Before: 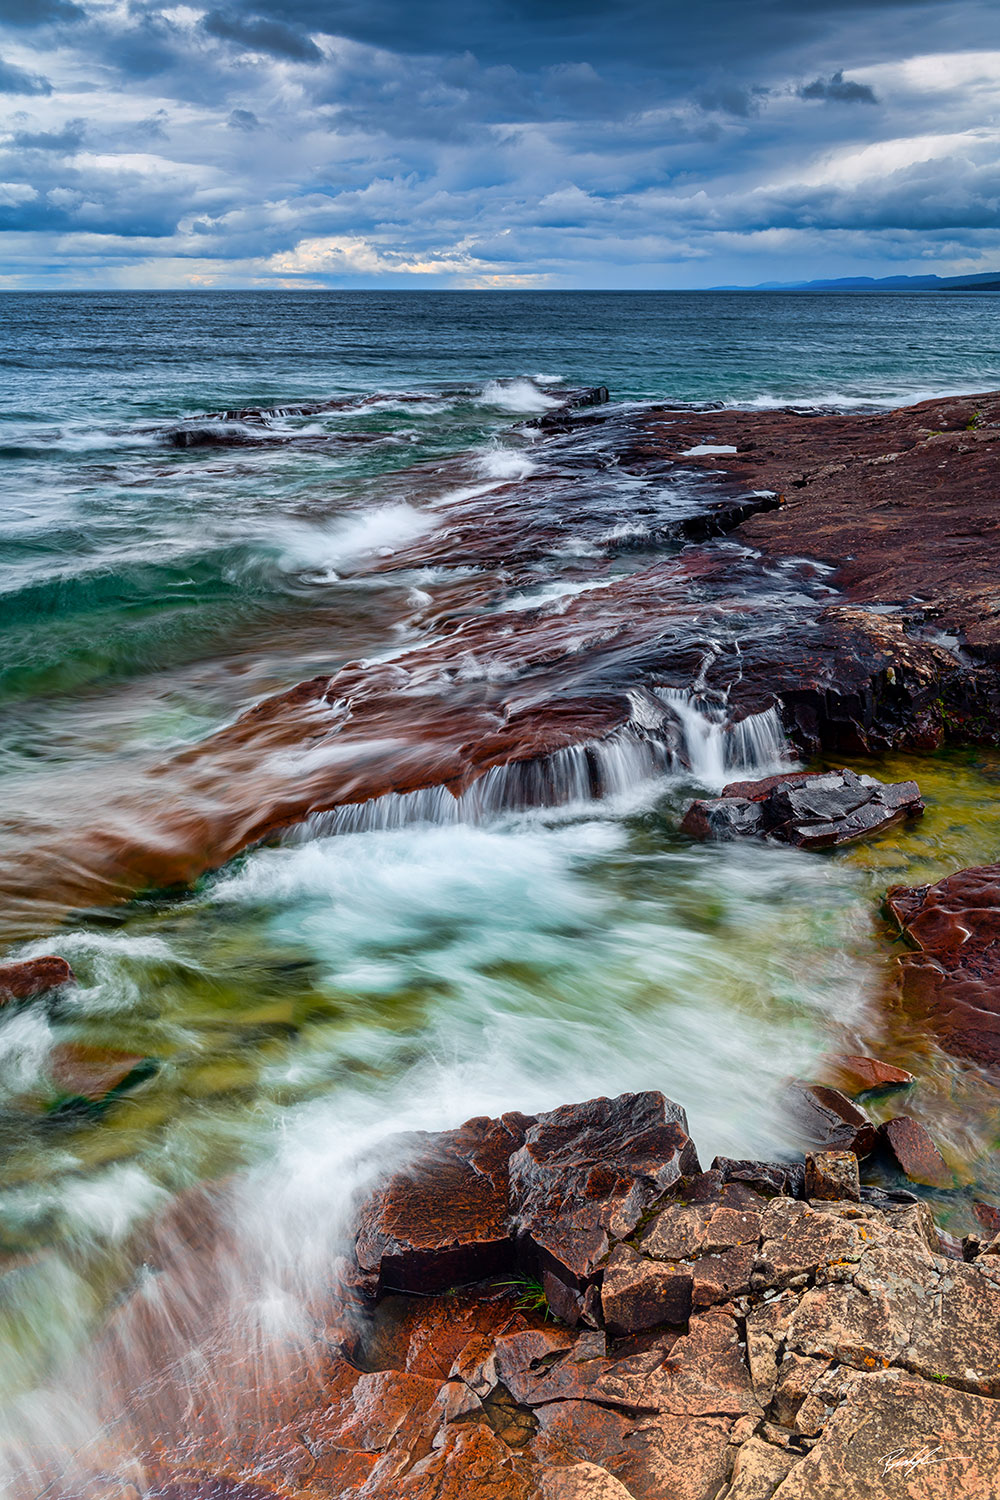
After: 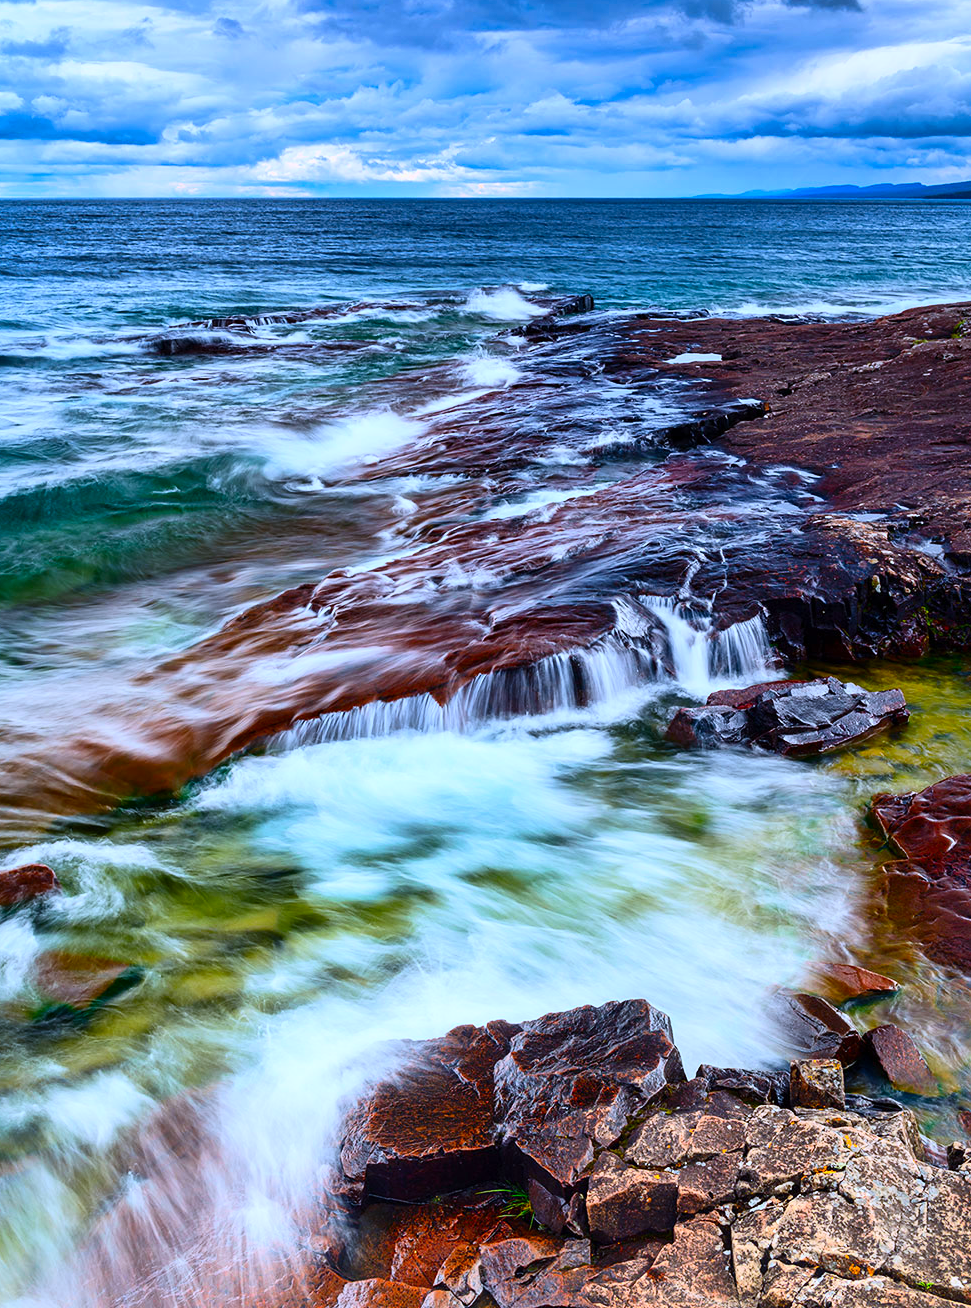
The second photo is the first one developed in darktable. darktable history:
white balance: red 0.948, green 1.02, blue 1.176
crop: left 1.507%, top 6.147%, right 1.379%, bottom 6.637%
contrast brightness saturation: contrast 0.23, brightness 0.1, saturation 0.29
